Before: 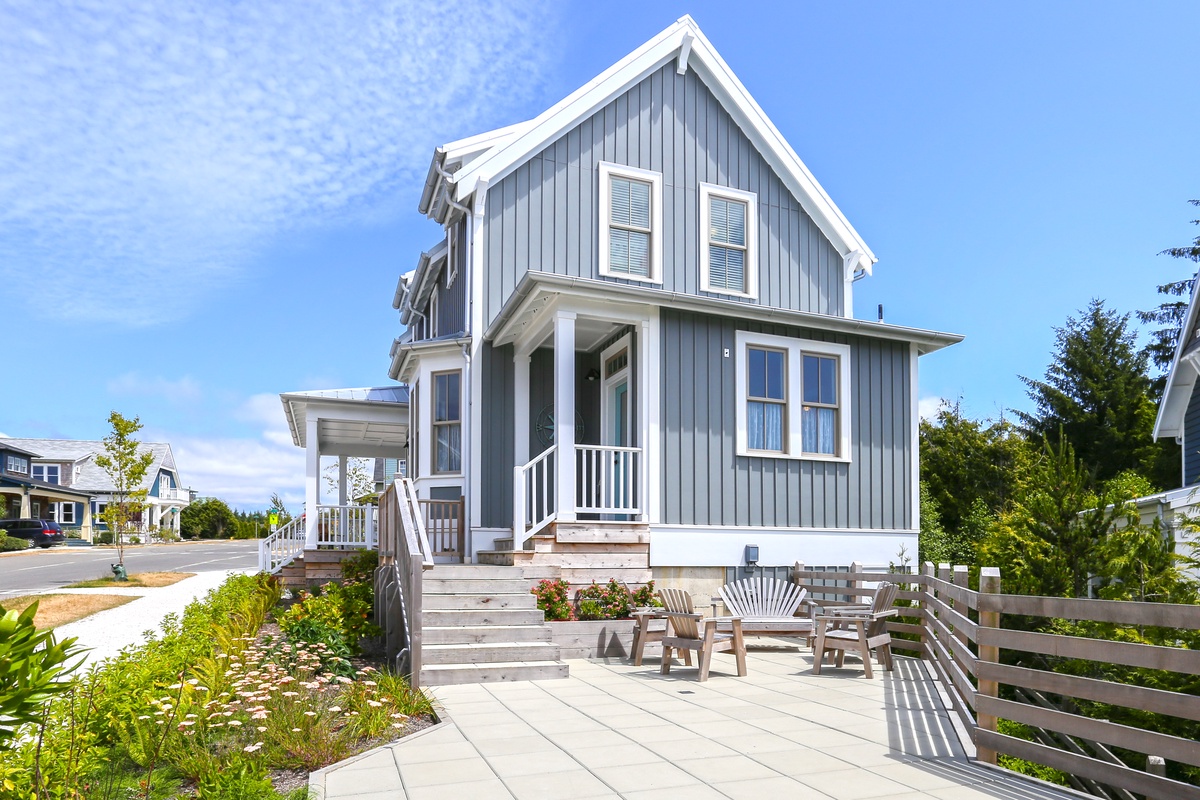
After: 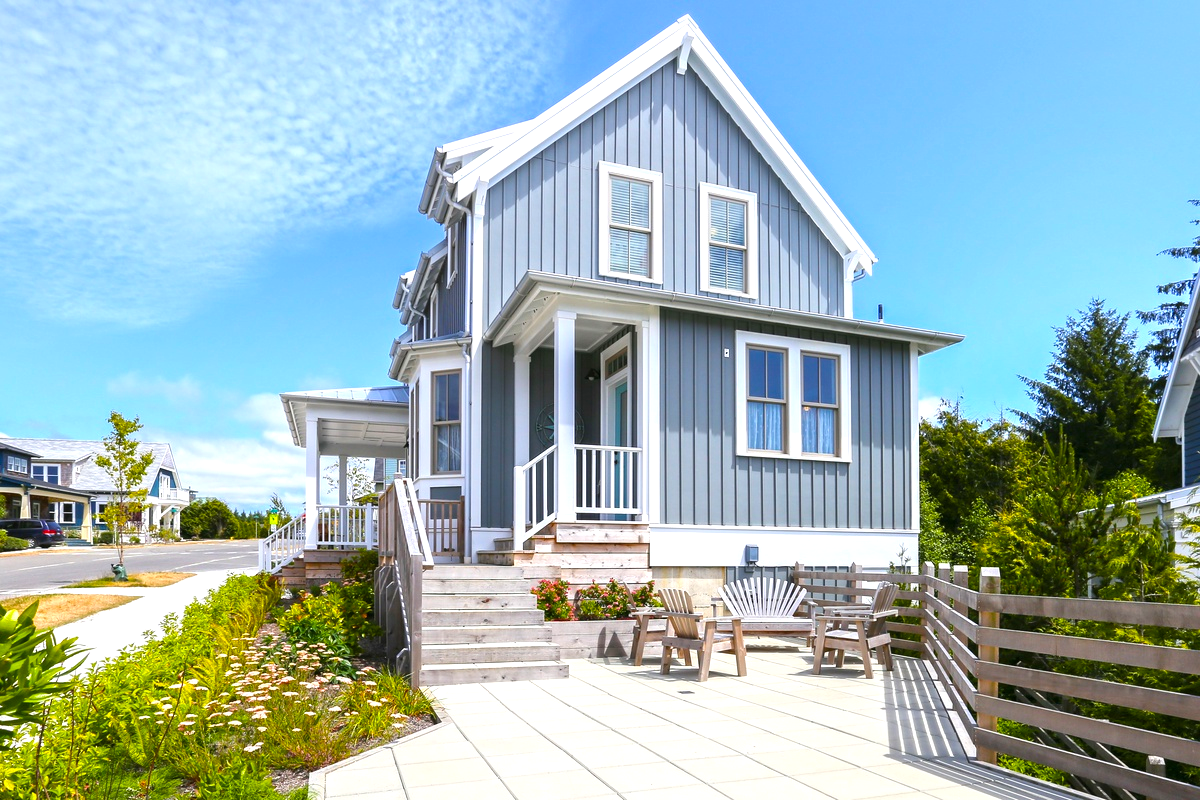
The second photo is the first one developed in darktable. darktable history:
color balance rgb: perceptual saturation grading › global saturation 19.538%, perceptual brilliance grading › highlights 8.329%, perceptual brilliance grading › mid-tones 4.095%, perceptual brilliance grading › shadows 2.199%, global vibrance 20%
